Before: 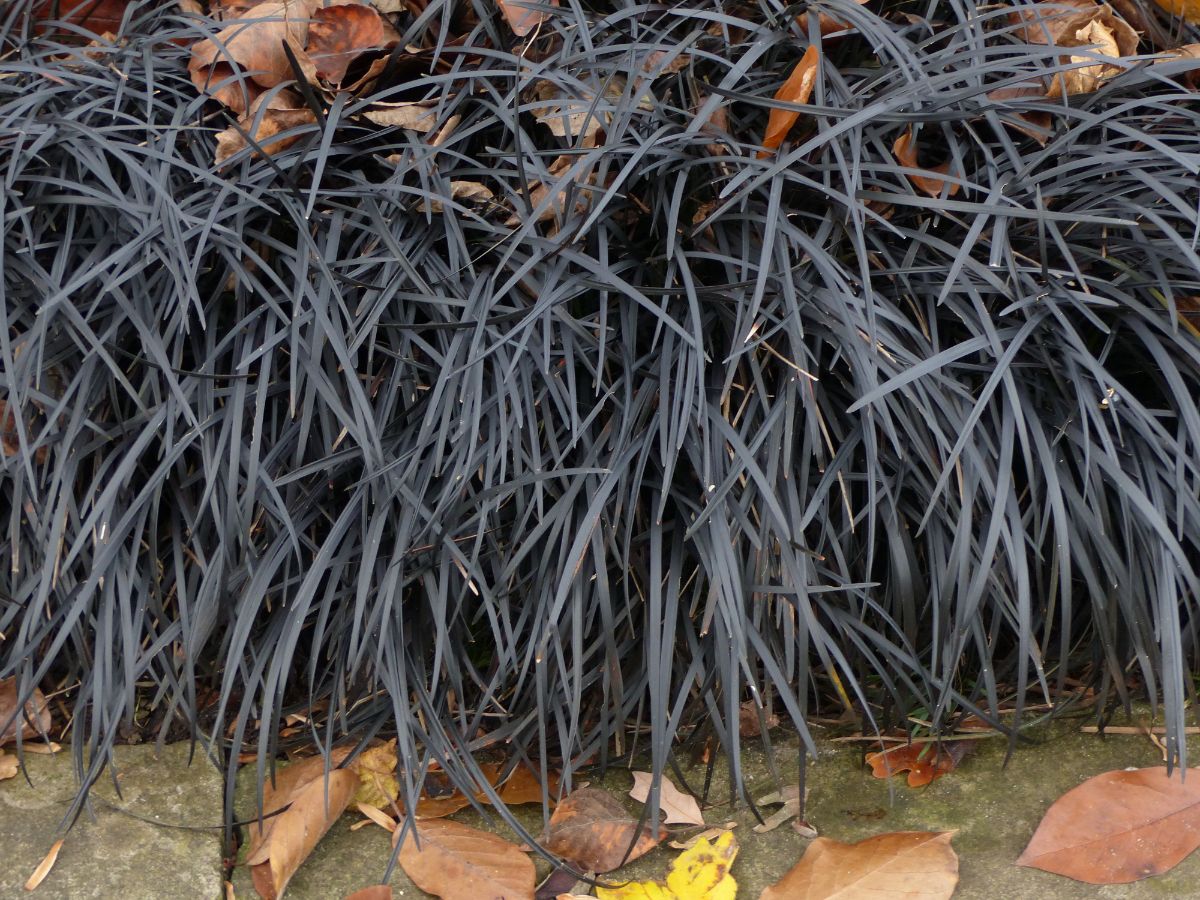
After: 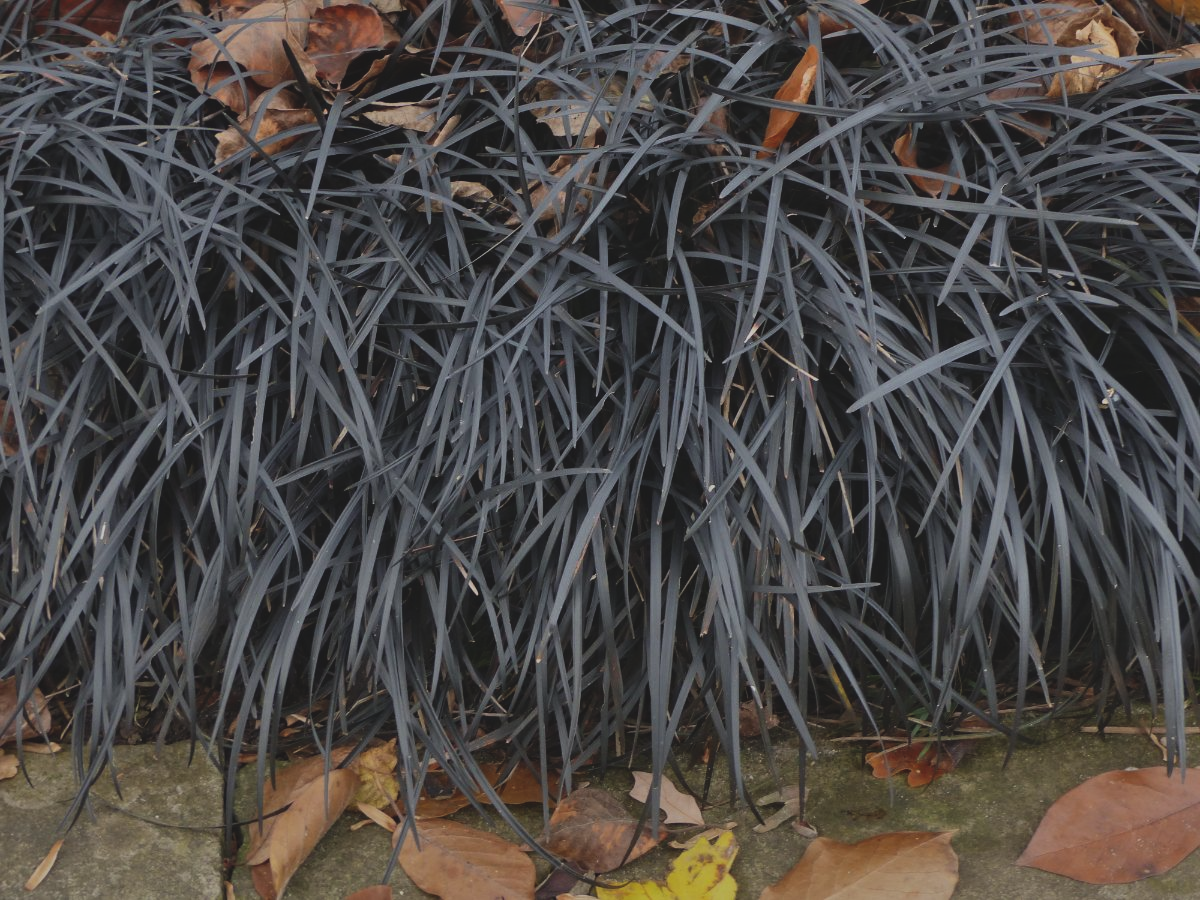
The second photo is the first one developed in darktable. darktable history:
shadows and highlights: shadows 47.75, highlights -42.74, highlights color adjustment 0.663%, soften with gaussian
exposure: black level correction -0.017, exposure -1.118 EV, compensate exposure bias true, compensate highlight preservation false
